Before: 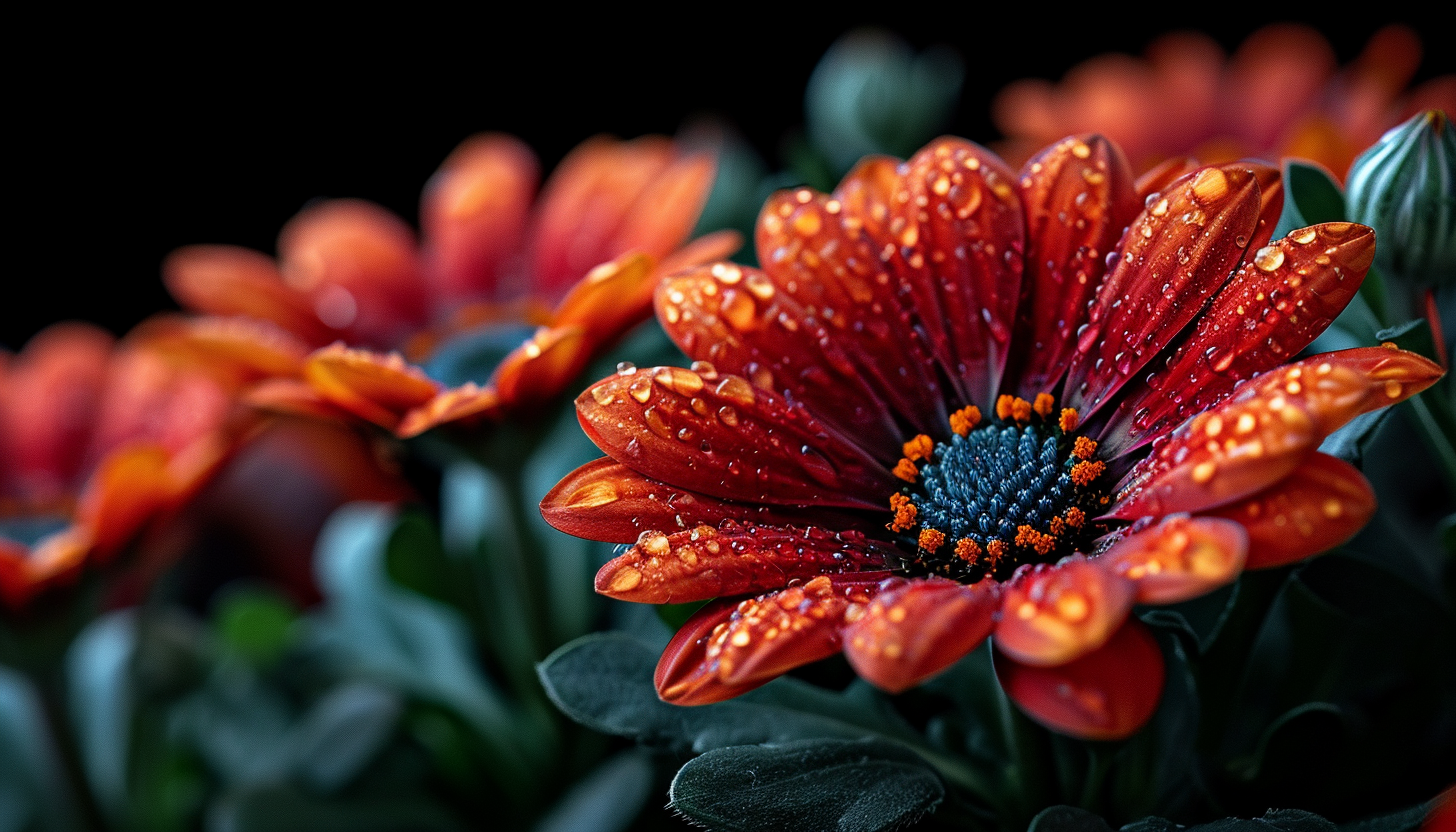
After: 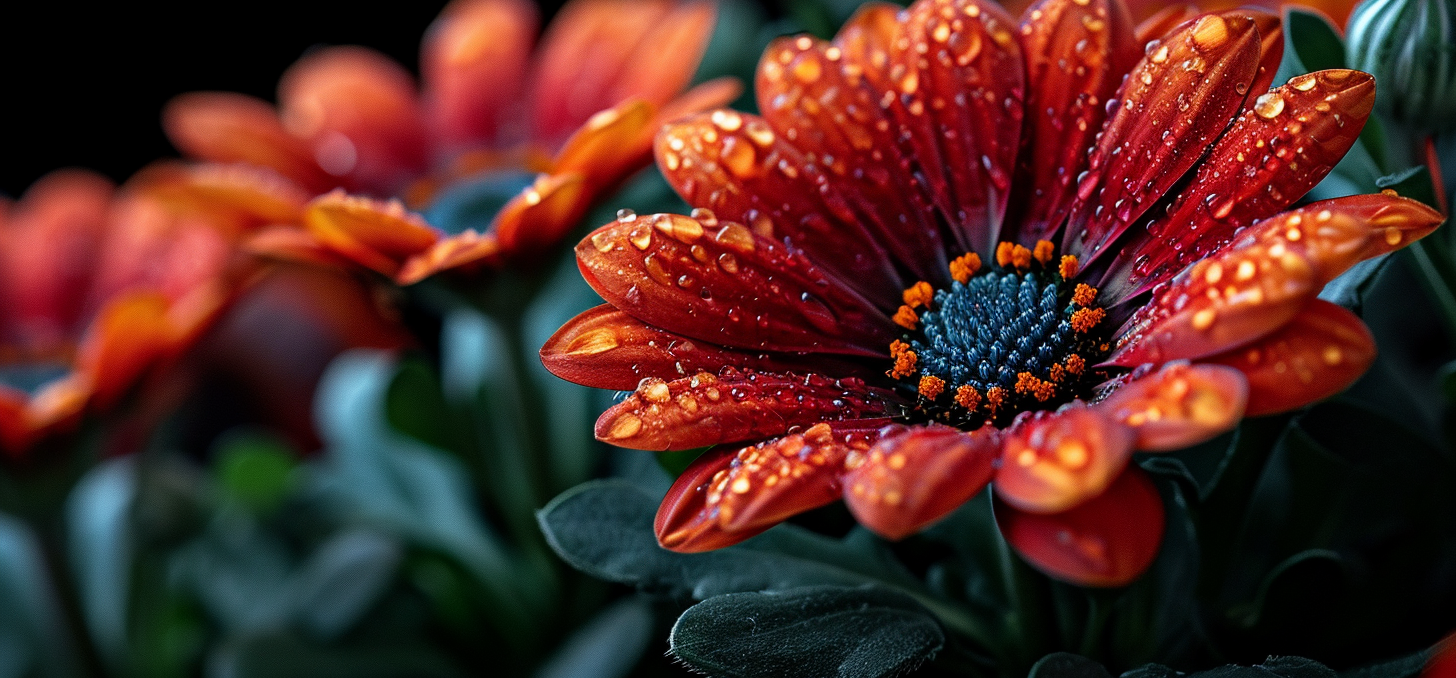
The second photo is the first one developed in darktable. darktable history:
crop and rotate: top 18.507%
white balance: red 1, blue 1
